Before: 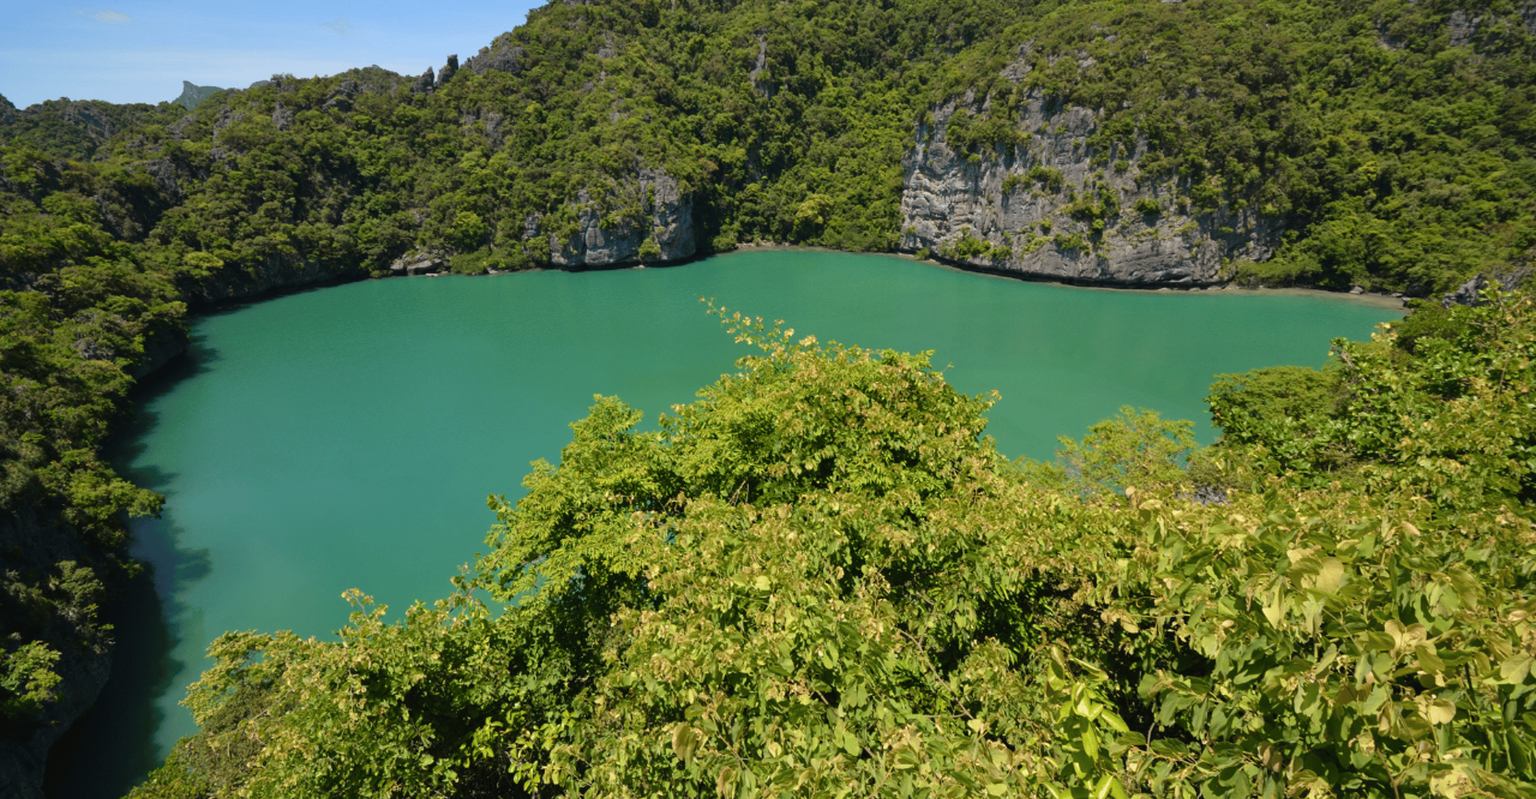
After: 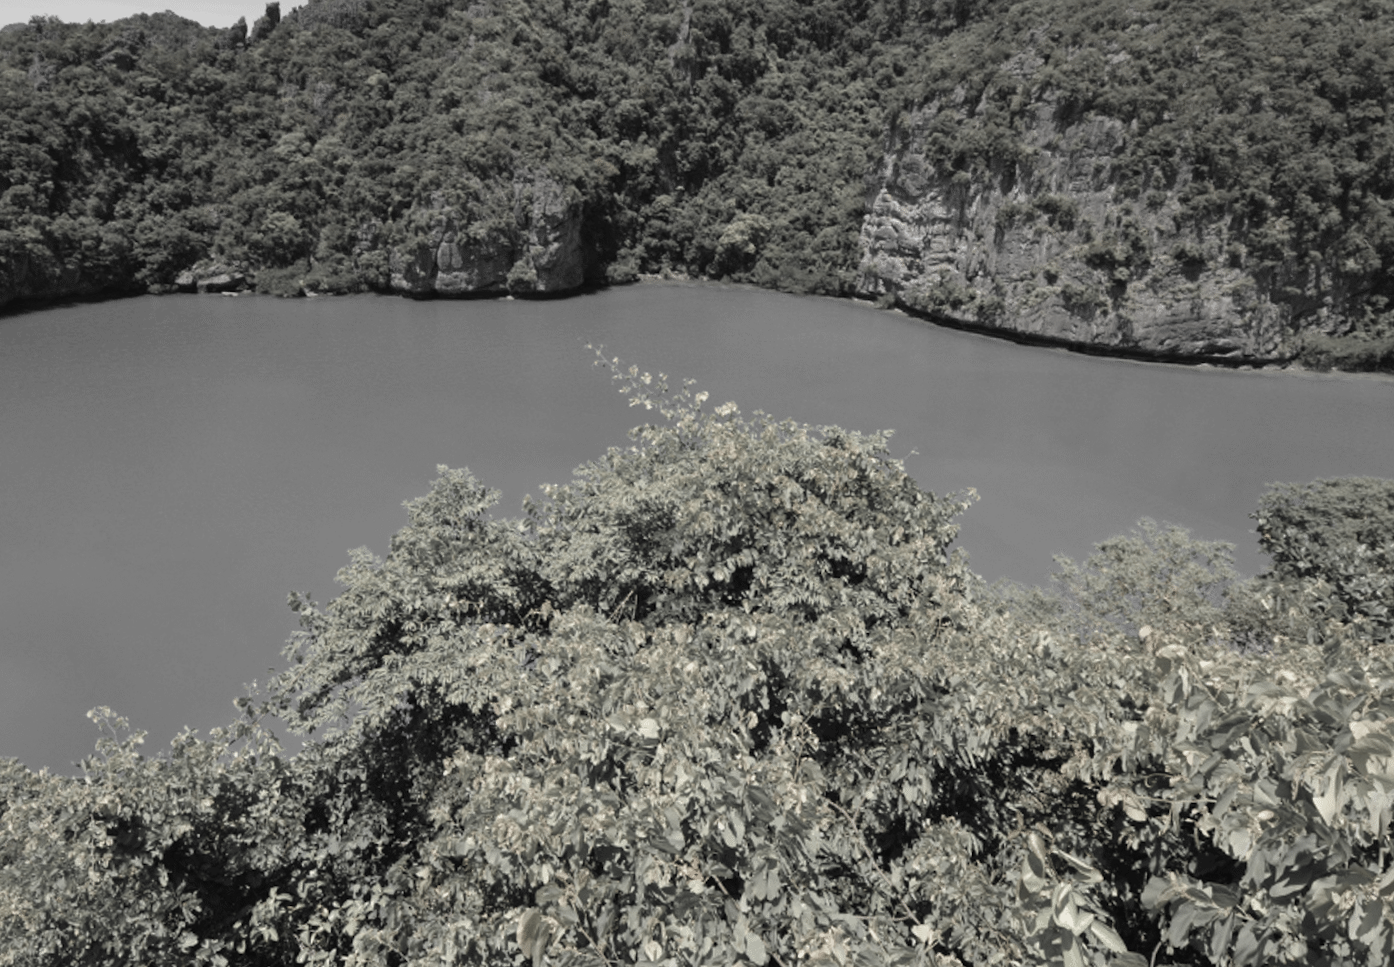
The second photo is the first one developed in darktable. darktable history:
crop and rotate: angle -3.06°, left 14.064%, top 0.021%, right 11.037%, bottom 0.049%
color zones: curves: ch1 [(0, 0.831) (0.08, 0.771) (0.157, 0.268) (0.241, 0.207) (0.562, -0.005) (0.714, -0.013) (0.876, 0.01) (1, 0.831)], mix 34.29%
